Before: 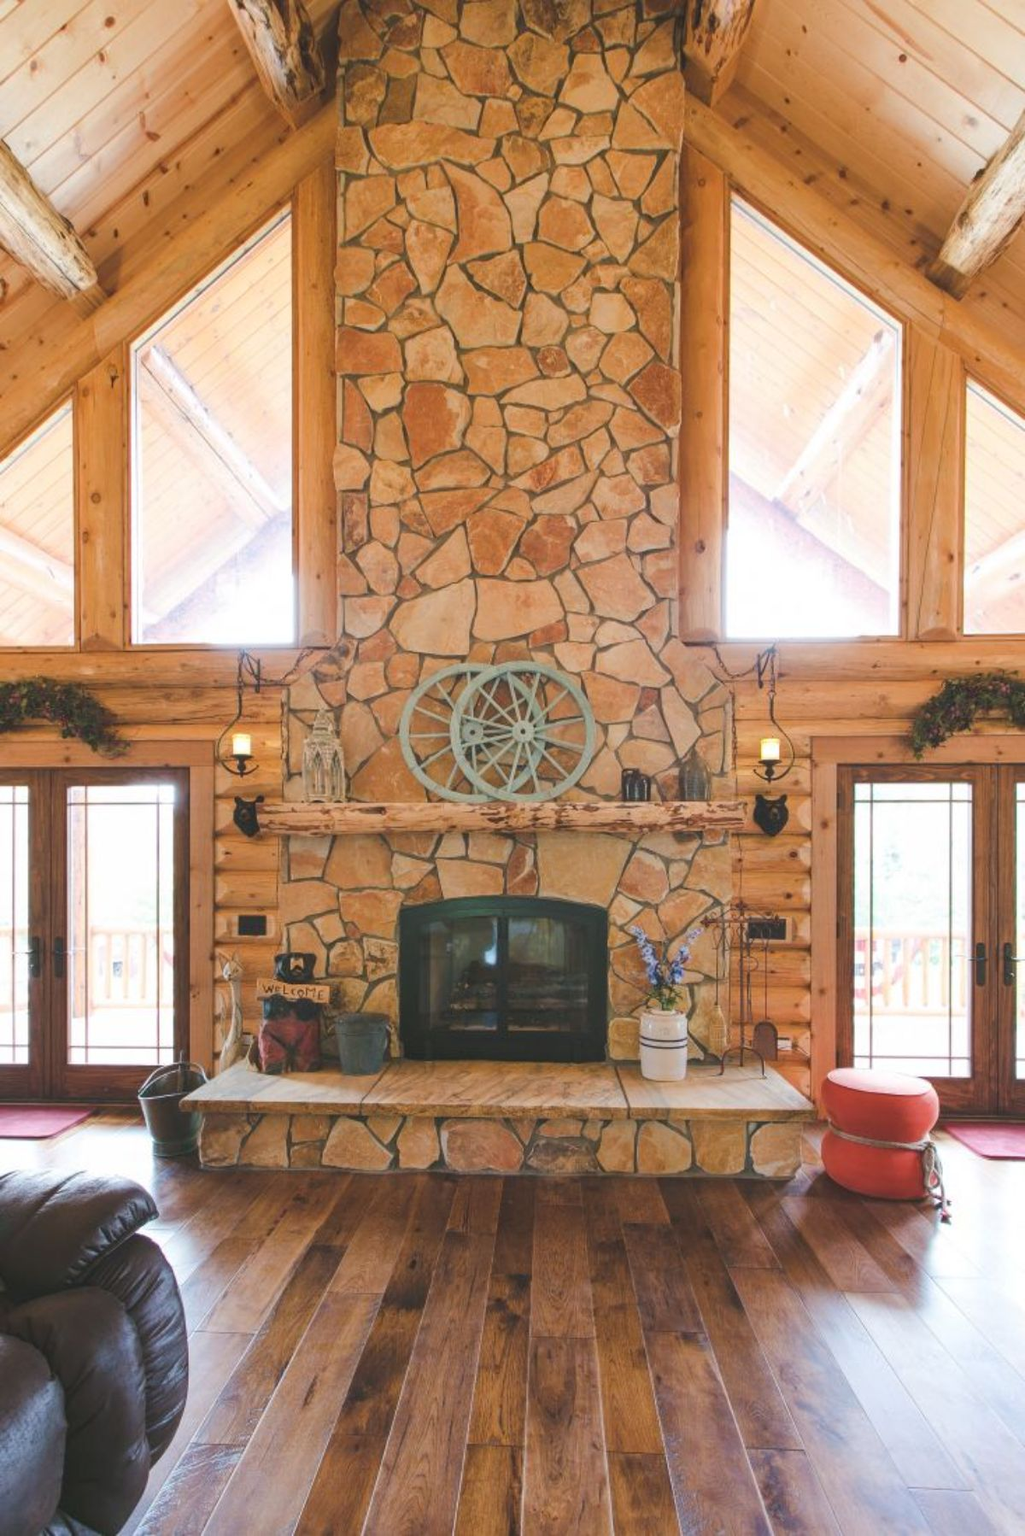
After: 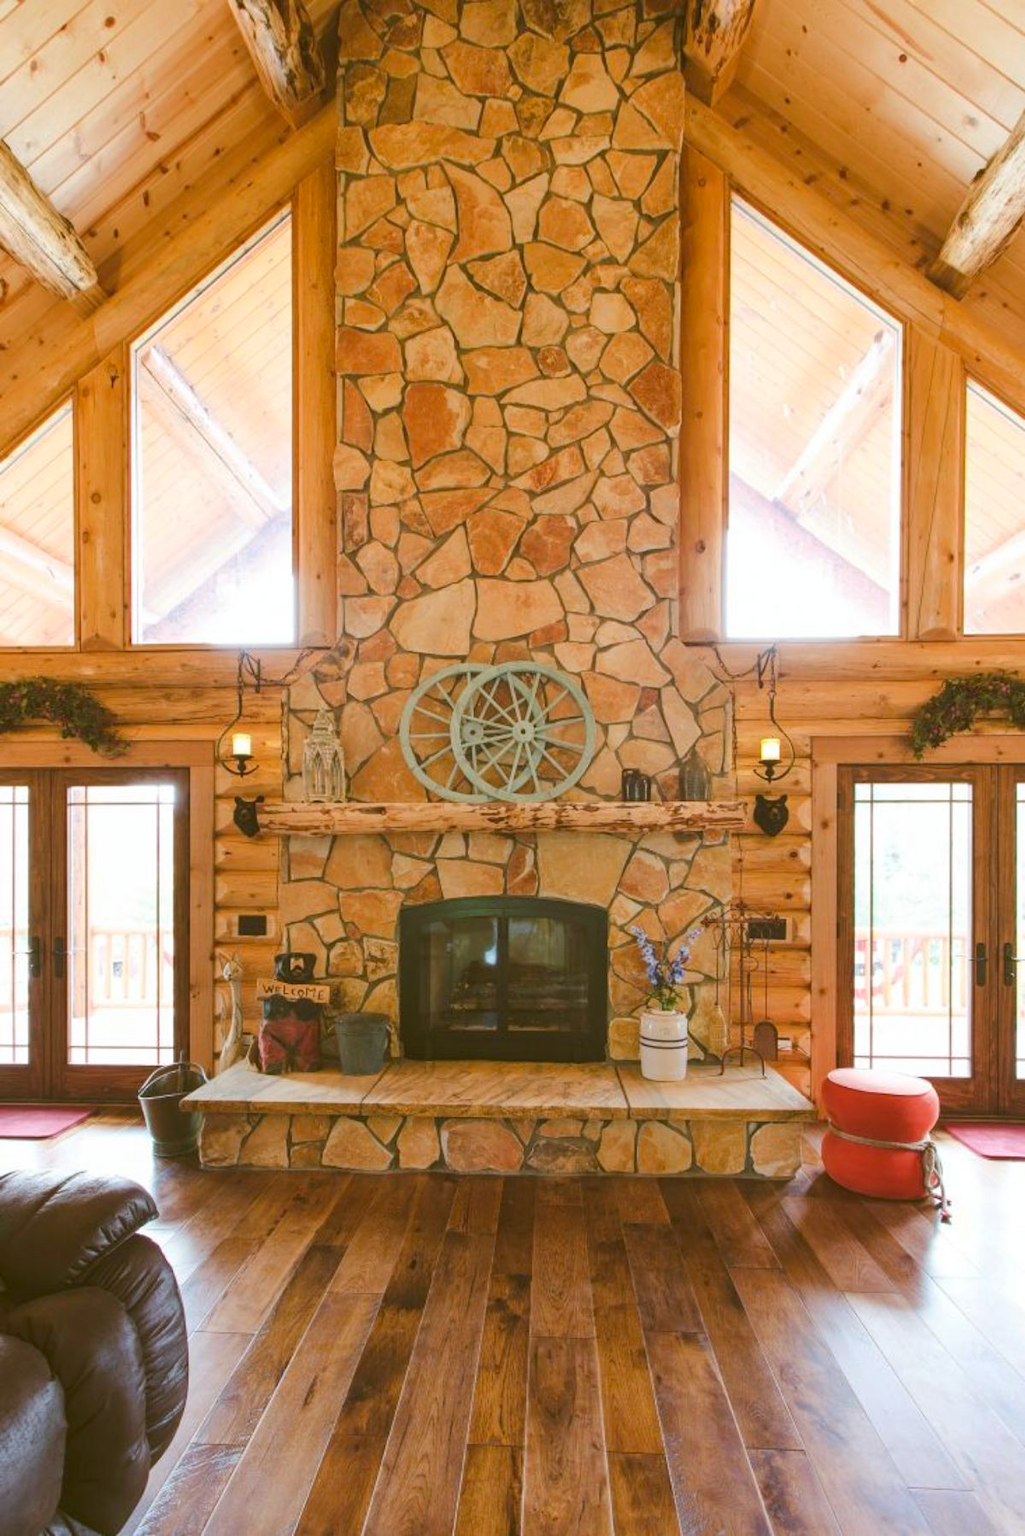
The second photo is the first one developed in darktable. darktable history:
contrast brightness saturation: saturation 0.1
color correction: highlights a* -0.482, highlights b* 0.161, shadows a* 4.66, shadows b* 20.72
